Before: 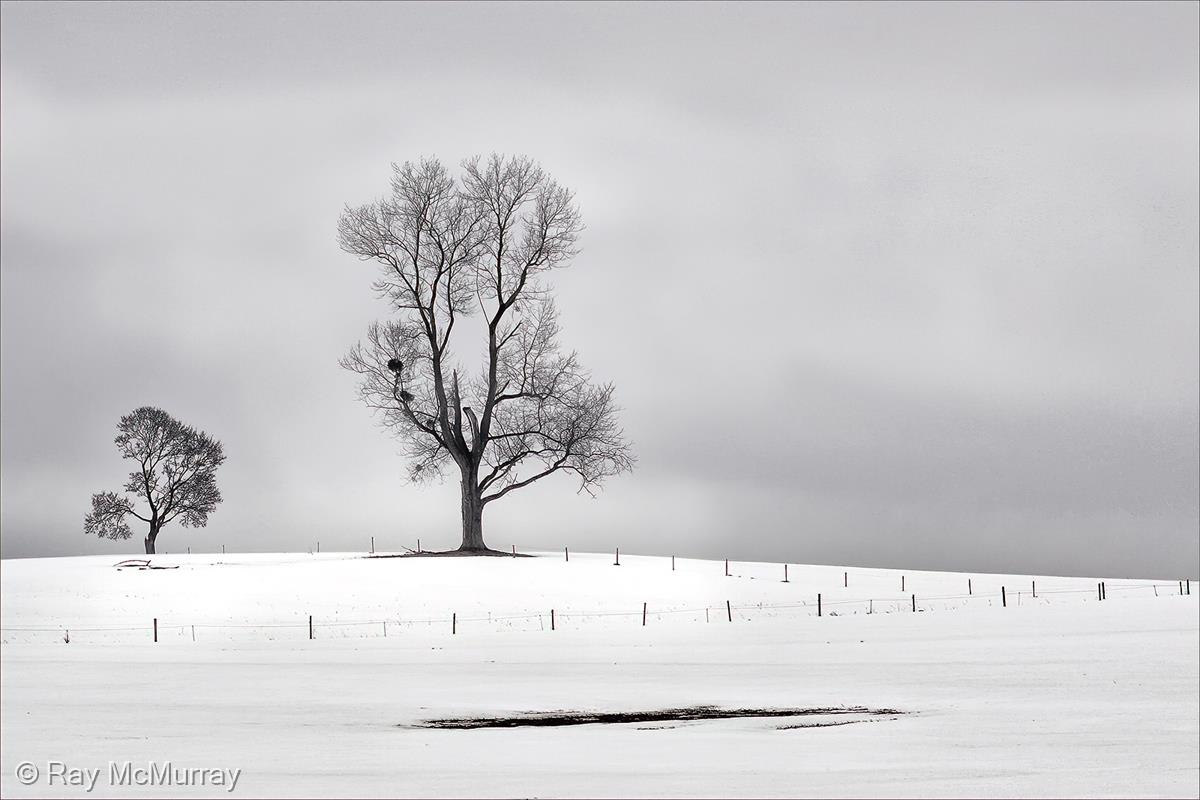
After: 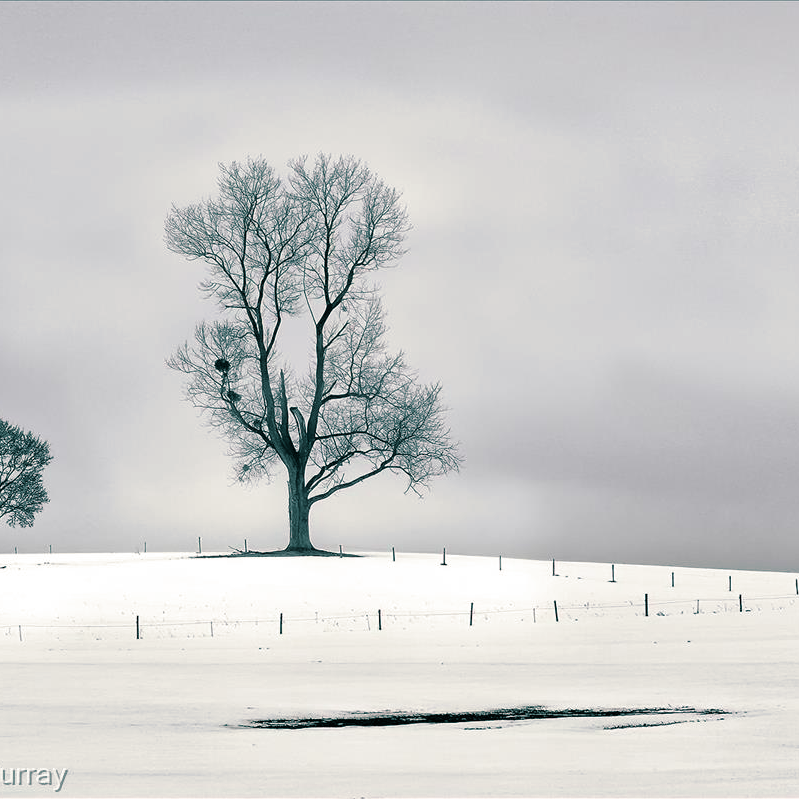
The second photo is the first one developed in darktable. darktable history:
crop and rotate: left 14.436%, right 18.898%
split-toning: shadows › hue 186.43°, highlights › hue 49.29°, compress 30.29%
